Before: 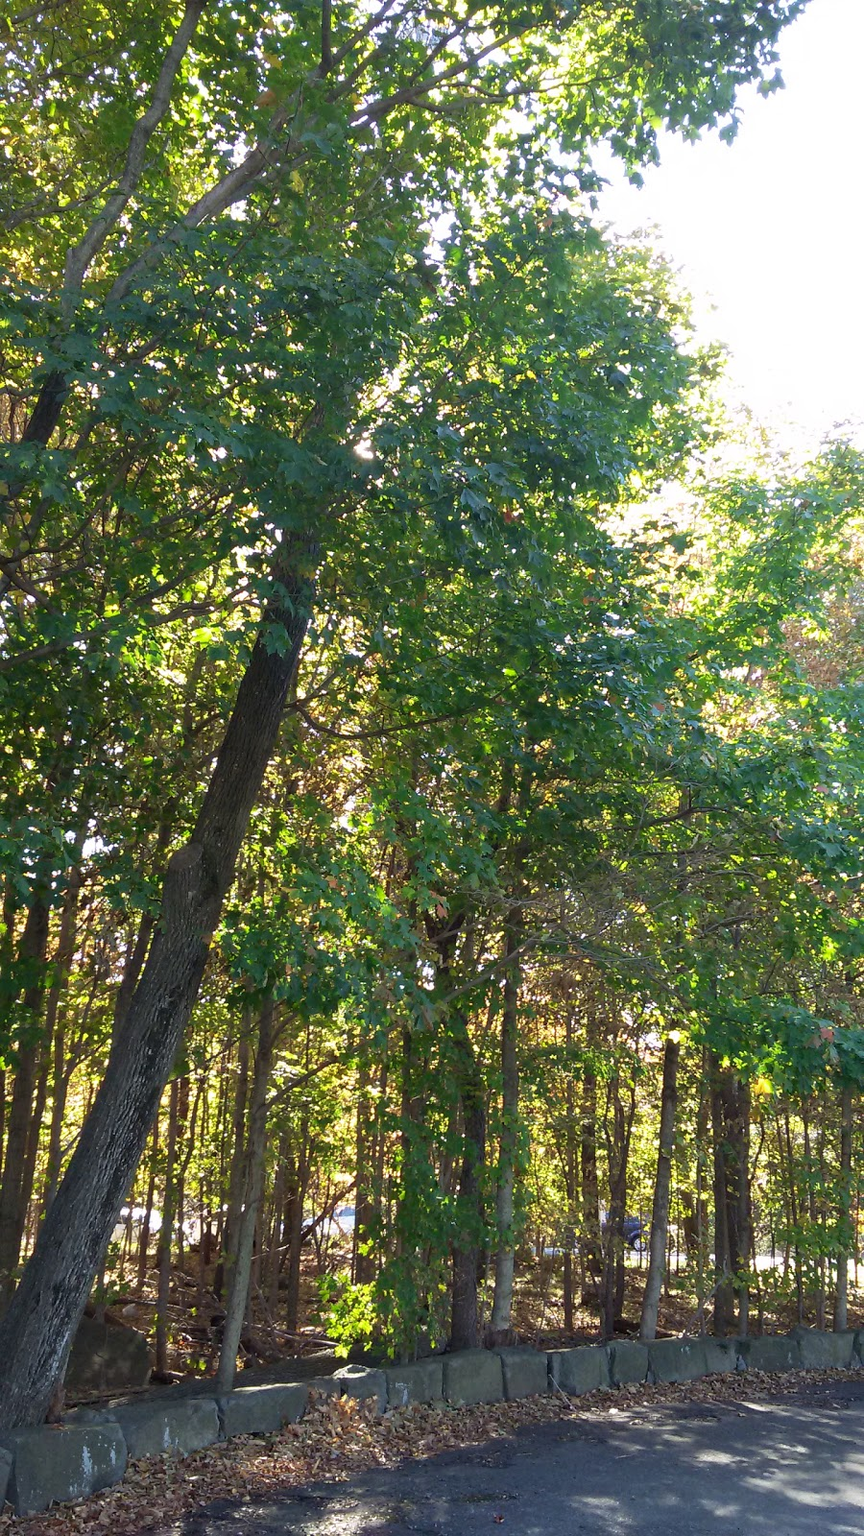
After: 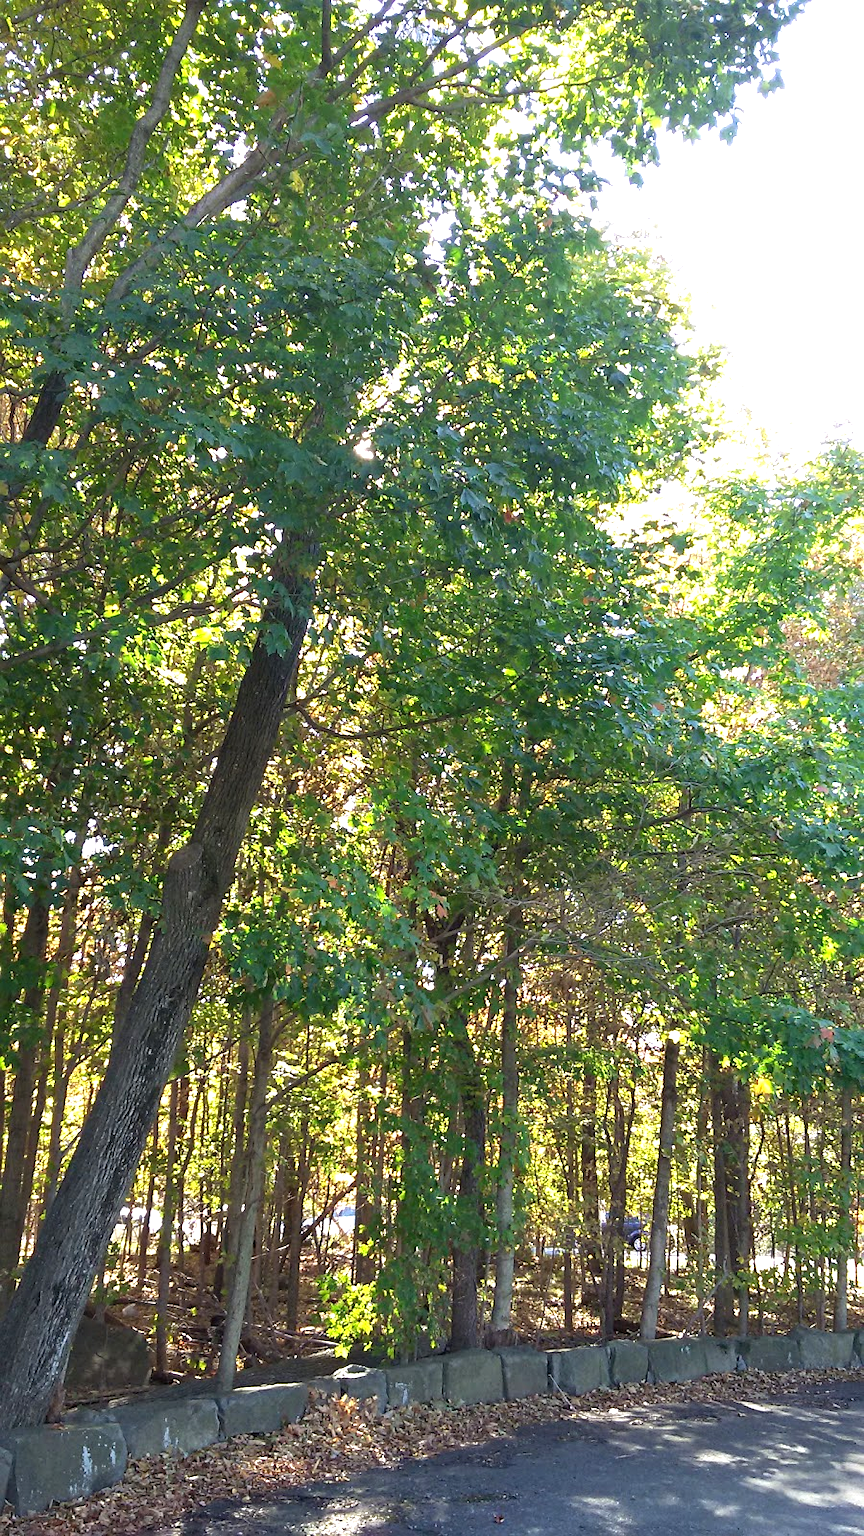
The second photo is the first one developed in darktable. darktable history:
exposure: exposure 0.6 EV, compensate highlight preservation false
sharpen: amount 0.201
